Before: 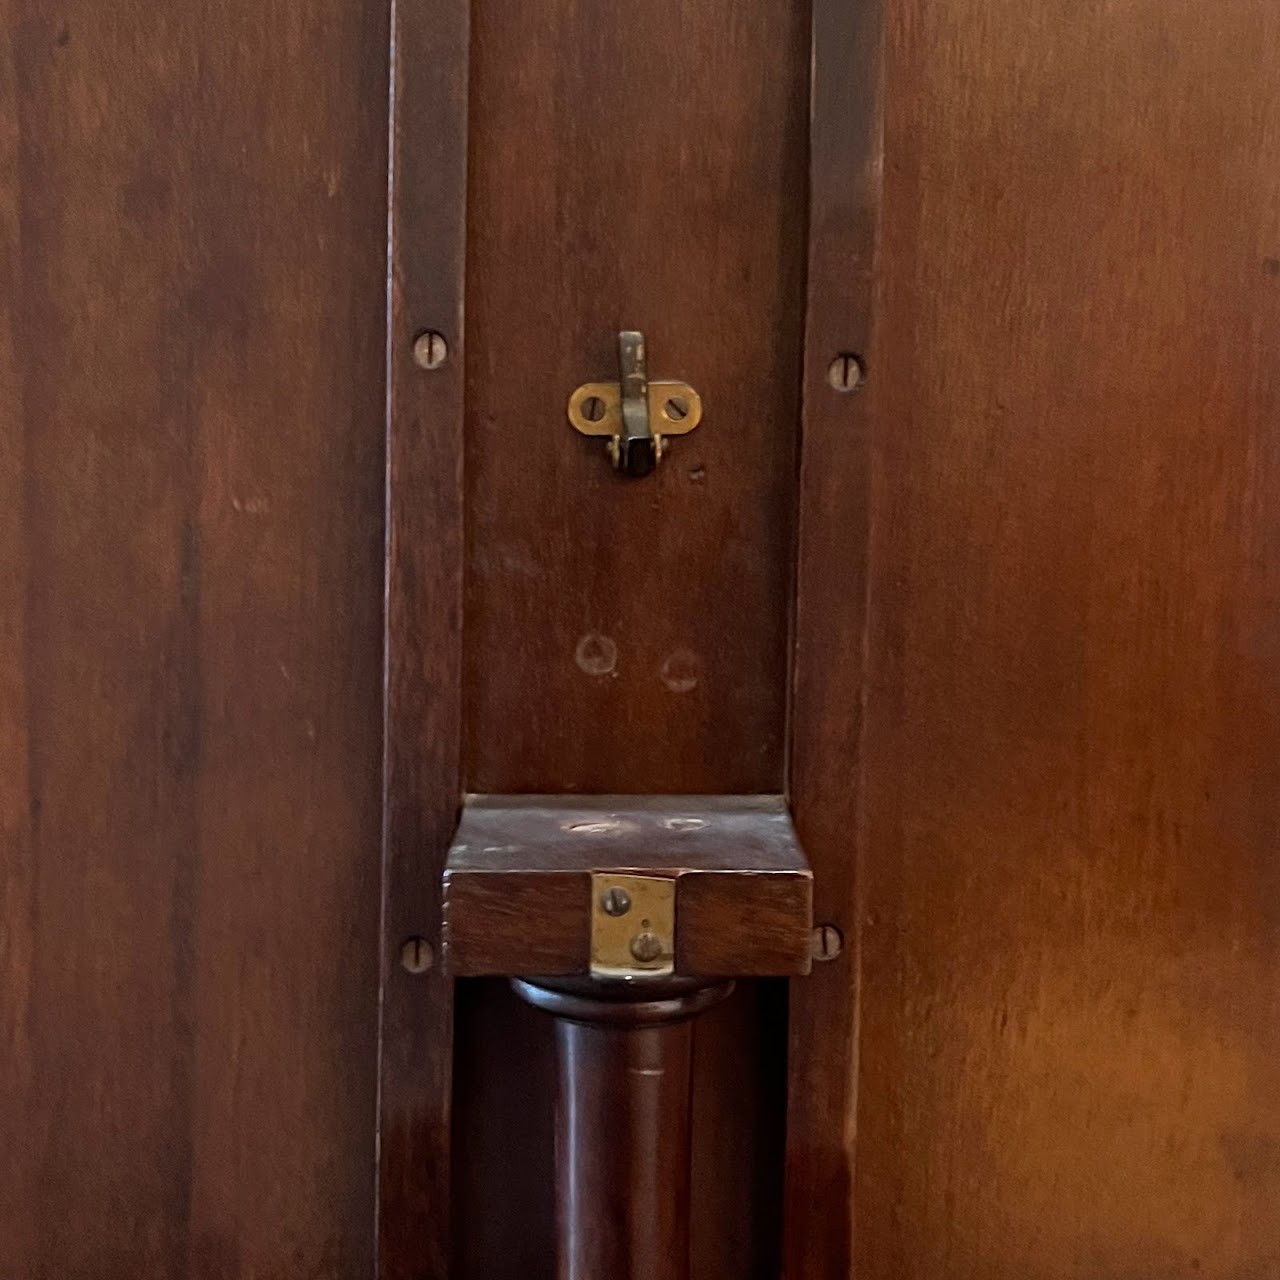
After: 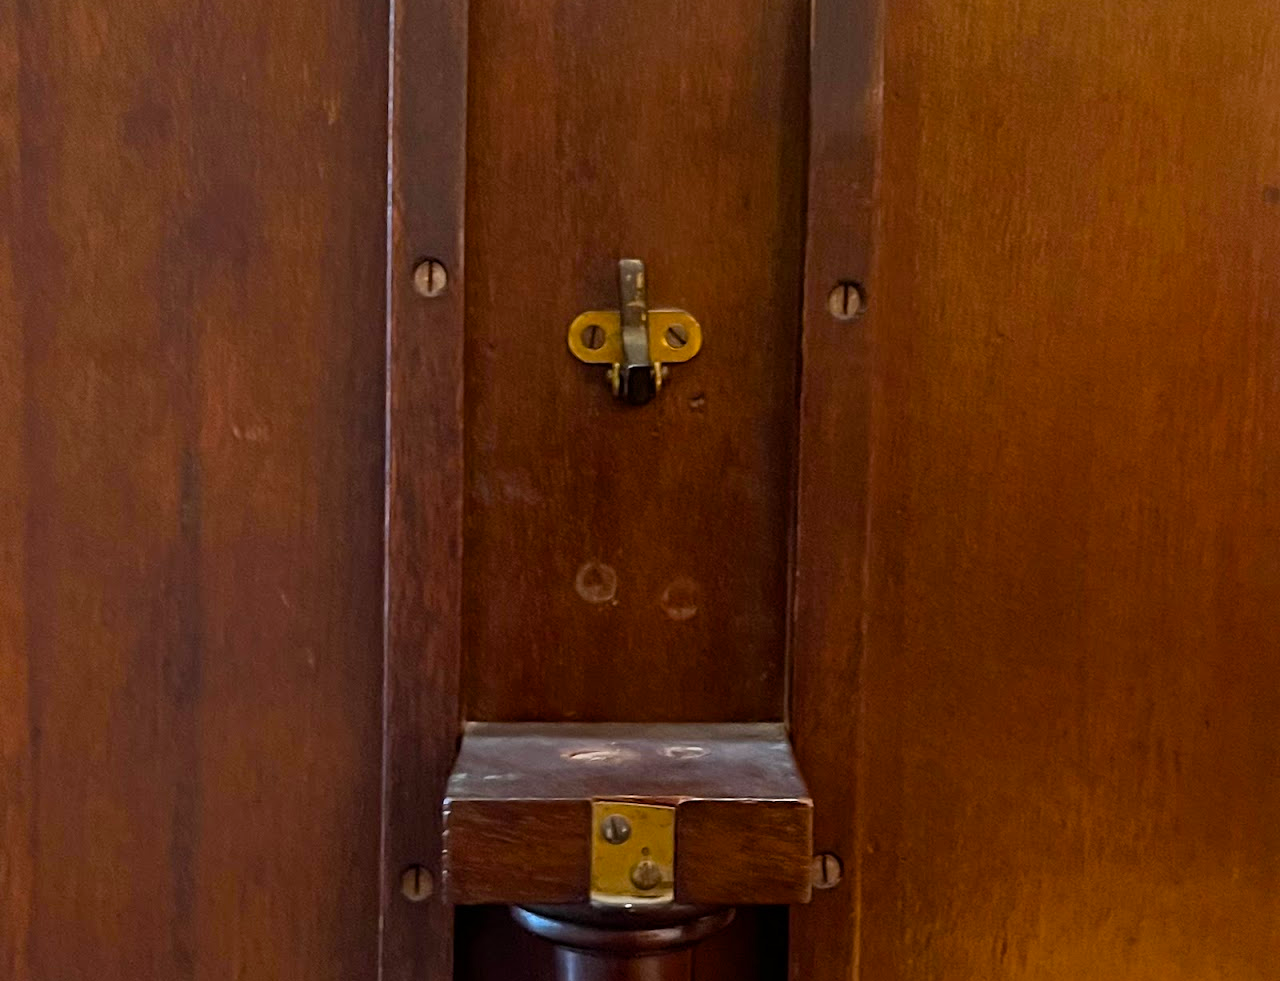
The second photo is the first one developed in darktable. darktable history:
color balance rgb: linear chroma grading › global chroma 15%, perceptual saturation grading › global saturation 30%
crop: top 5.667%, bottom 17.637%
